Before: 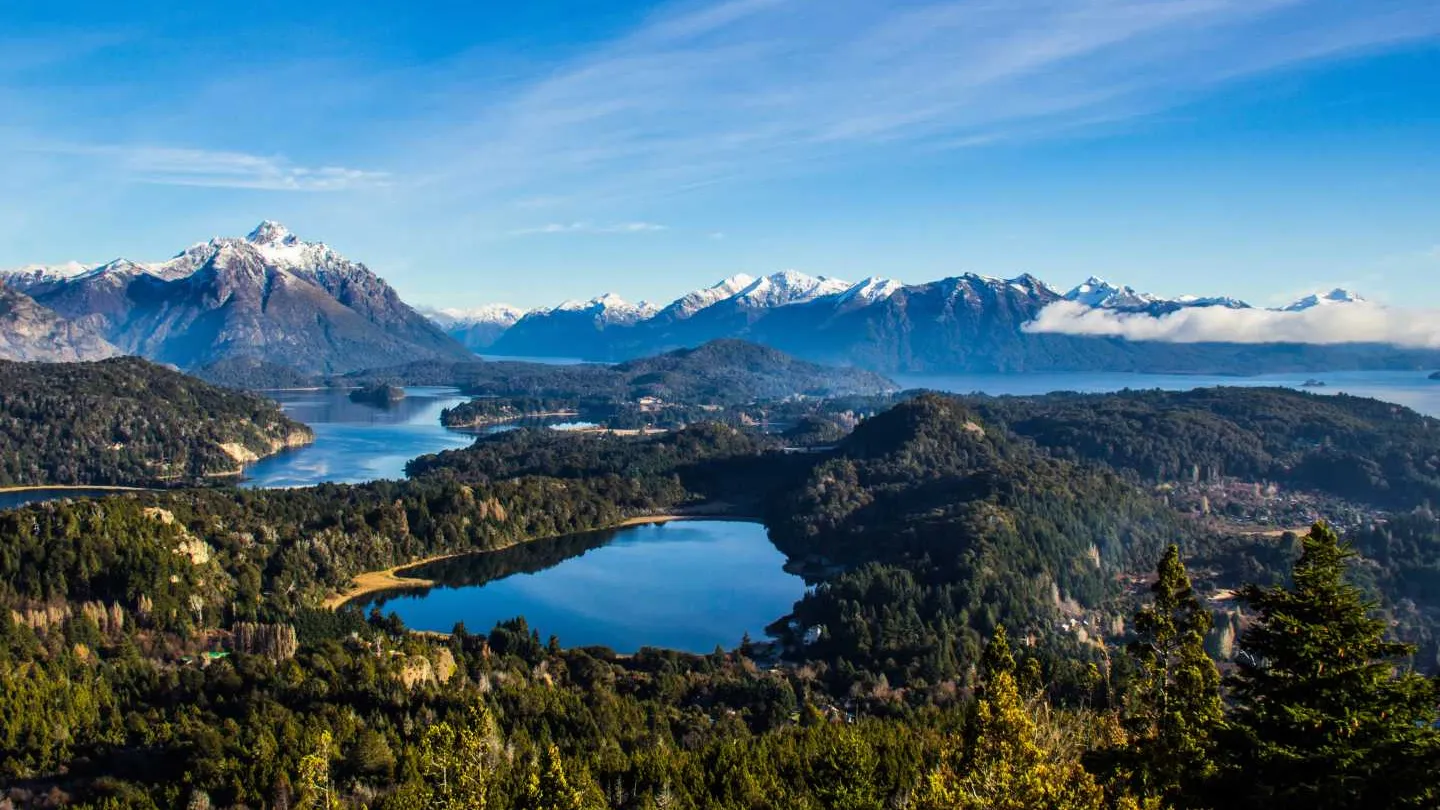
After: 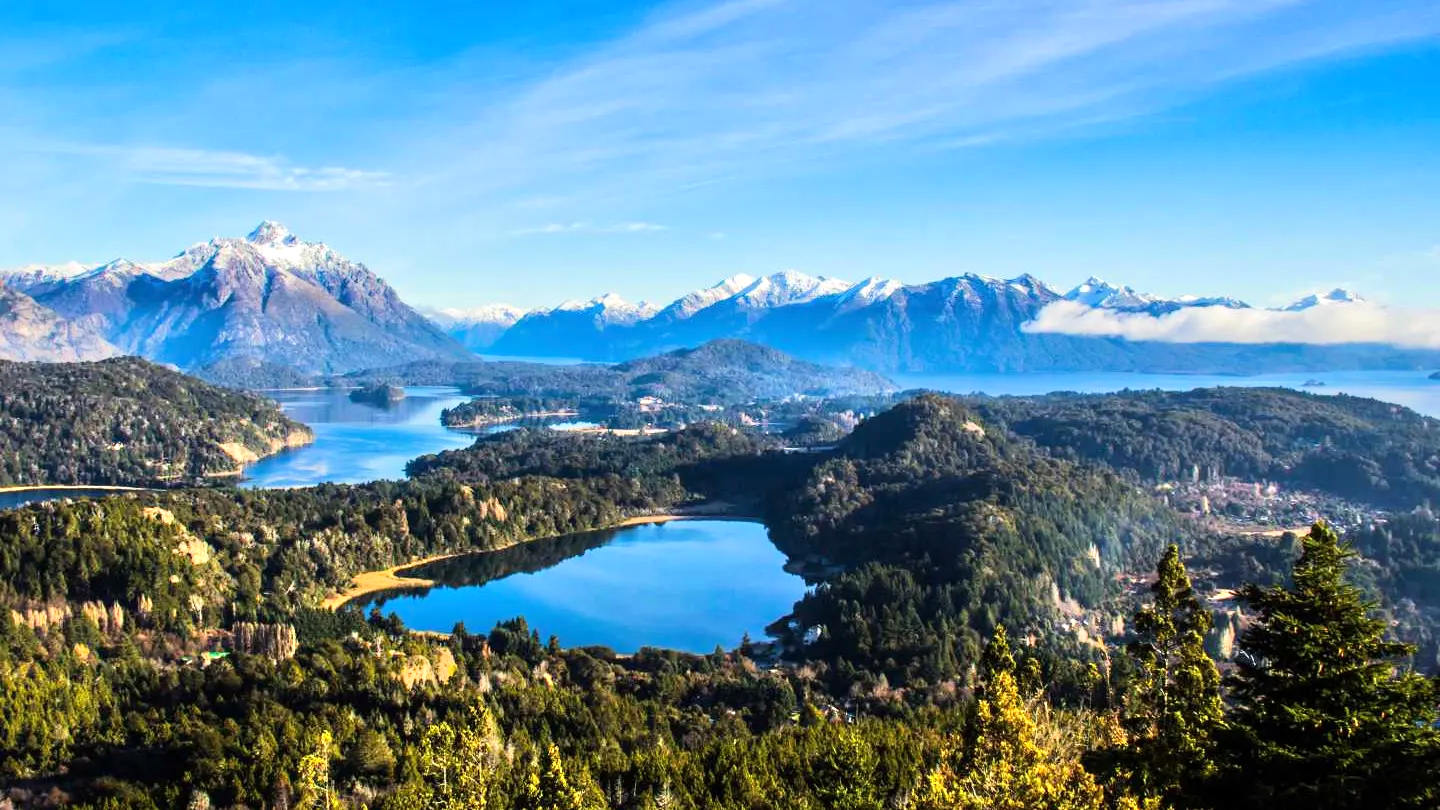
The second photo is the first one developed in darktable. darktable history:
tone equalizer: -7 EV 0.148 EV, -6 EV 0.619 EV, -5 EV 1.16 EV, -4 EV 1.37 EV, -3 EV 1.18 EV, -2 EV 0.6 EV, -1 EV 0.152 EV, edges refinement/feathering 500, mask exposure compensation -1.57 EV, preserve details guided filter
